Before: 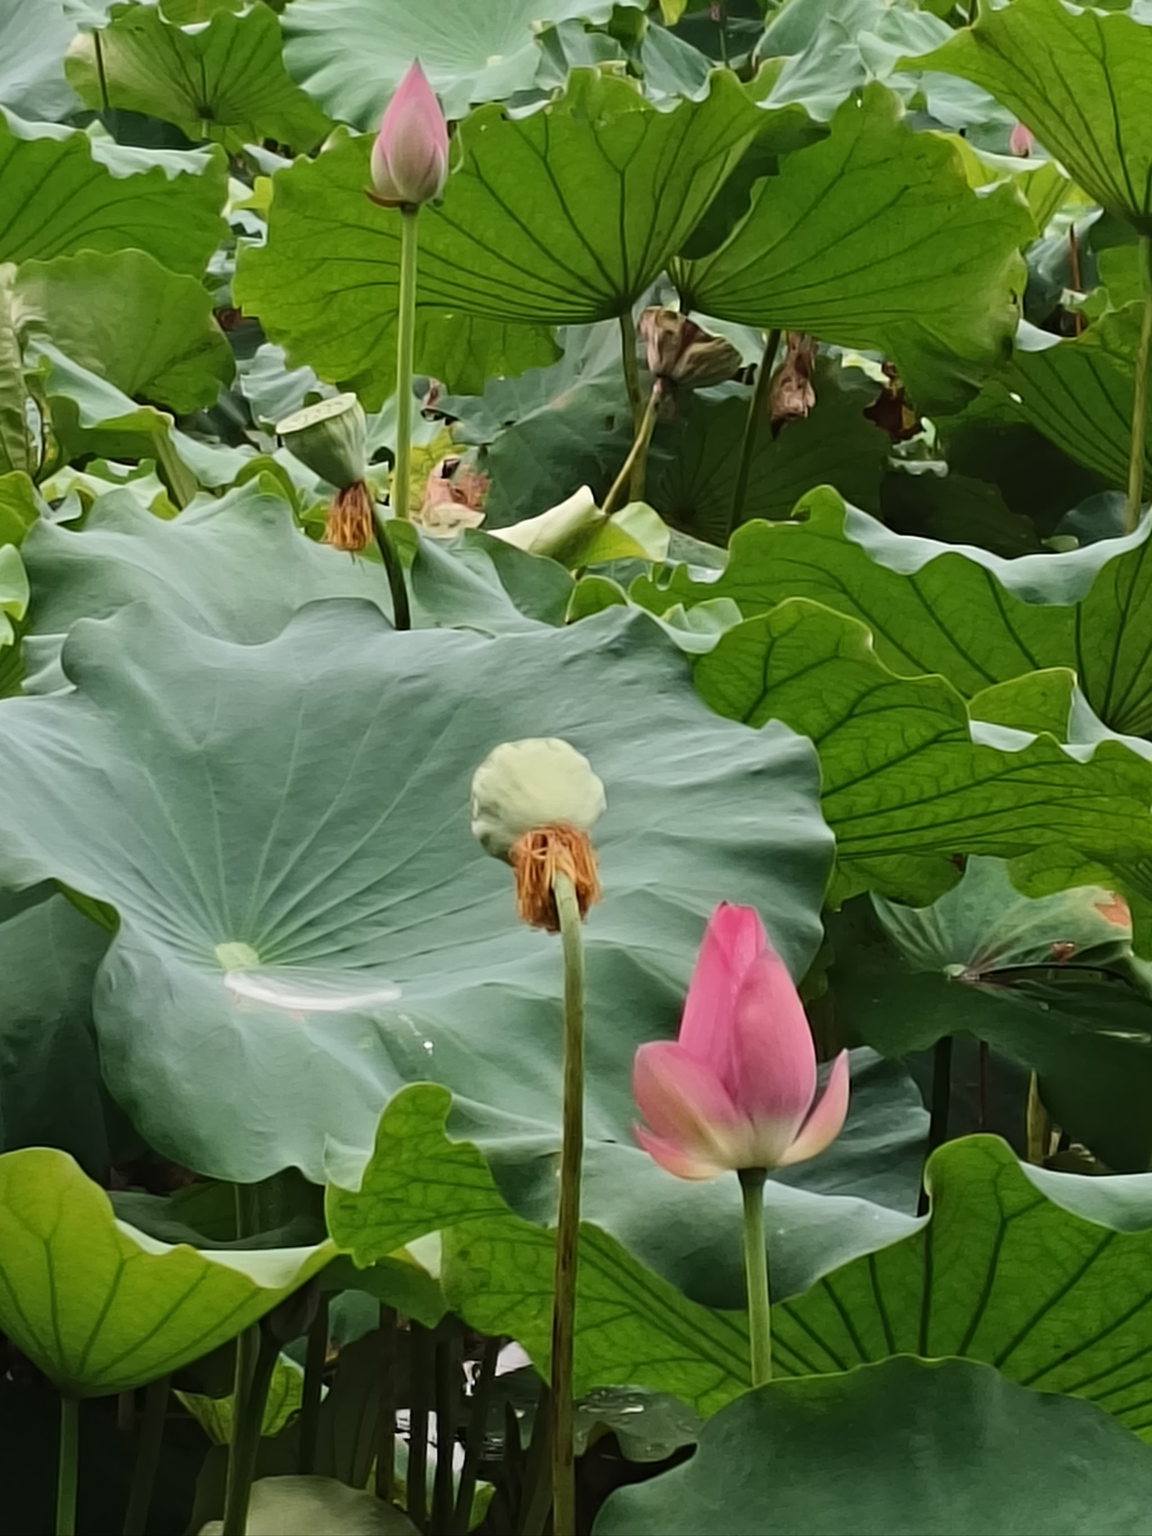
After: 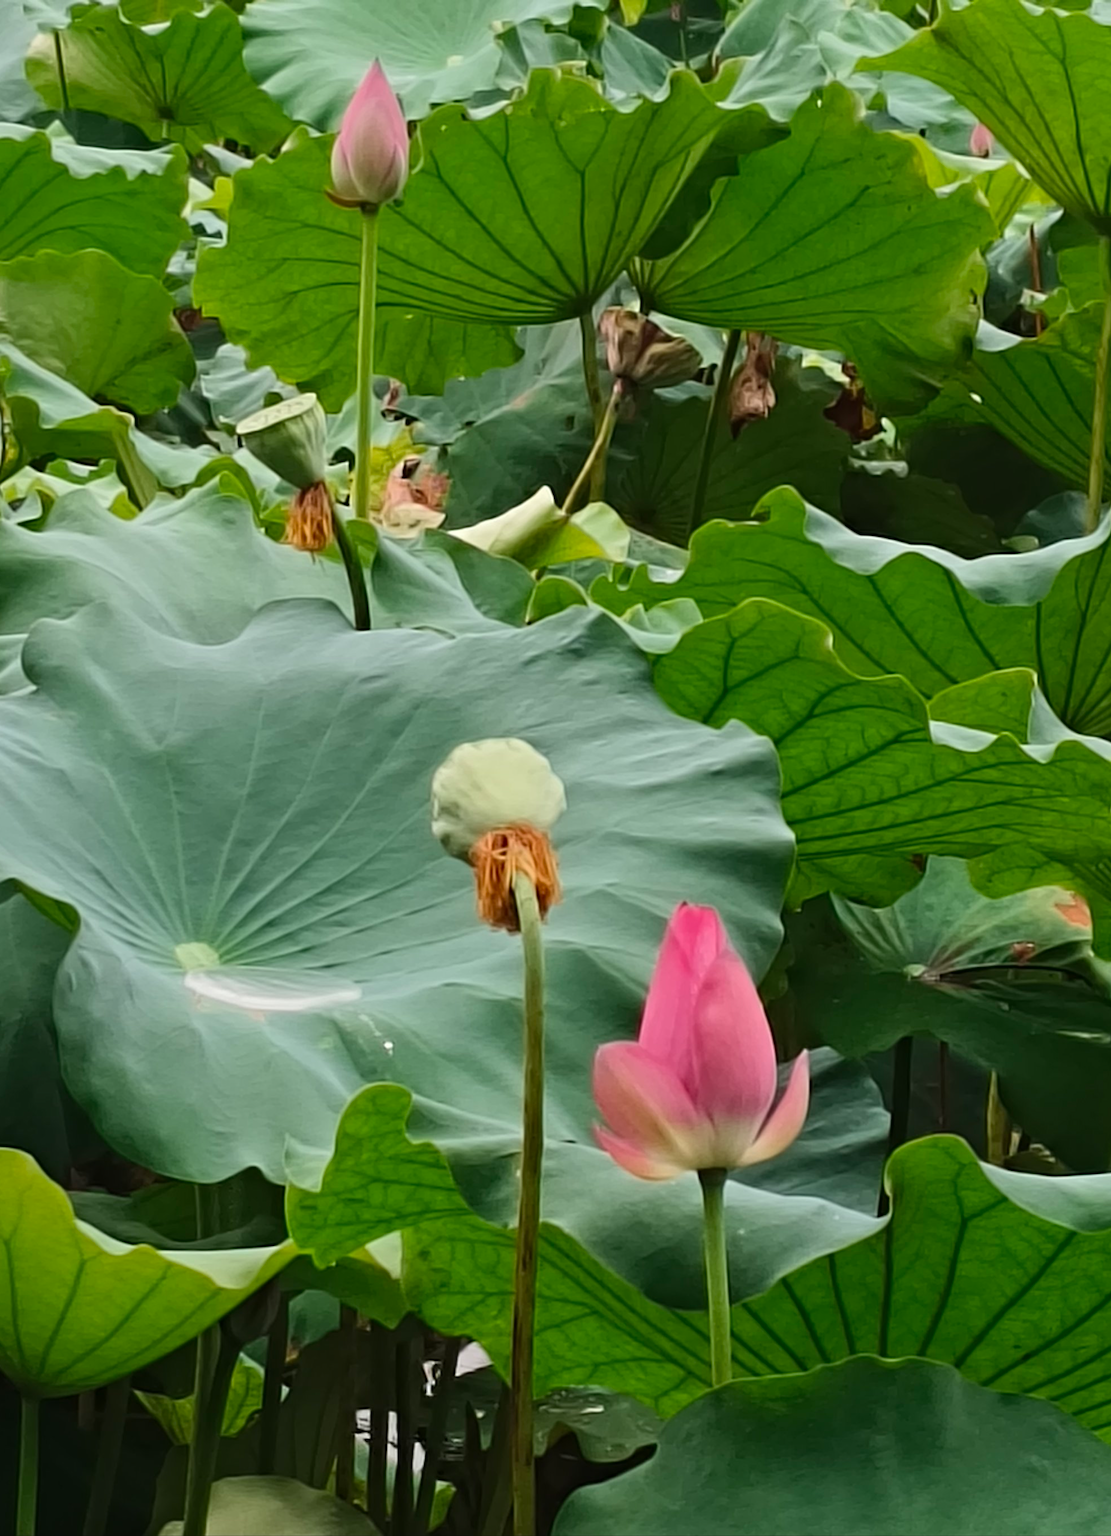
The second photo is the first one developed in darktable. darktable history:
crop and rotate: left 3.472%
